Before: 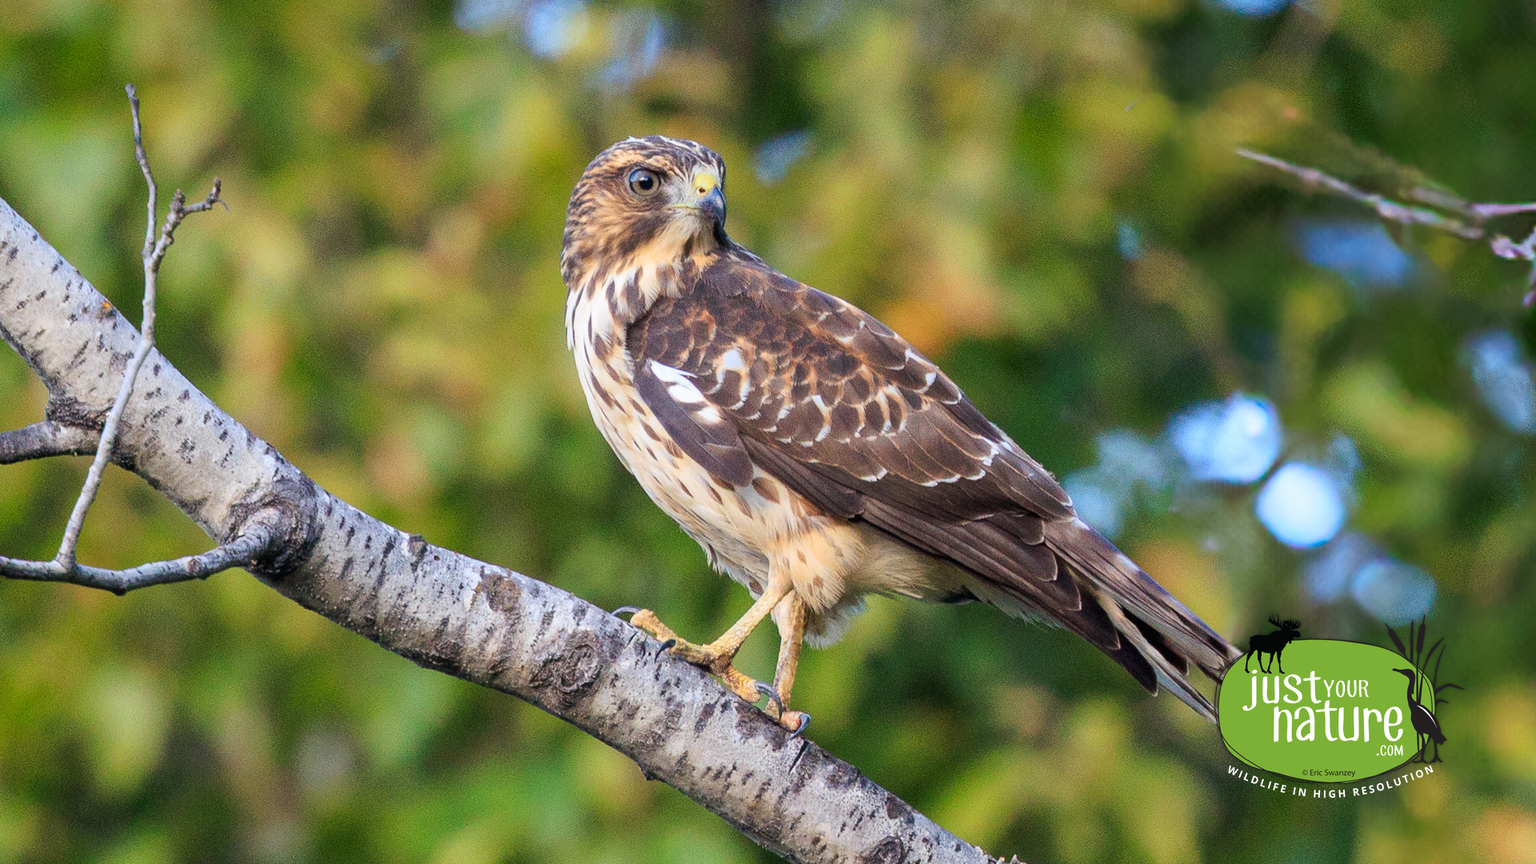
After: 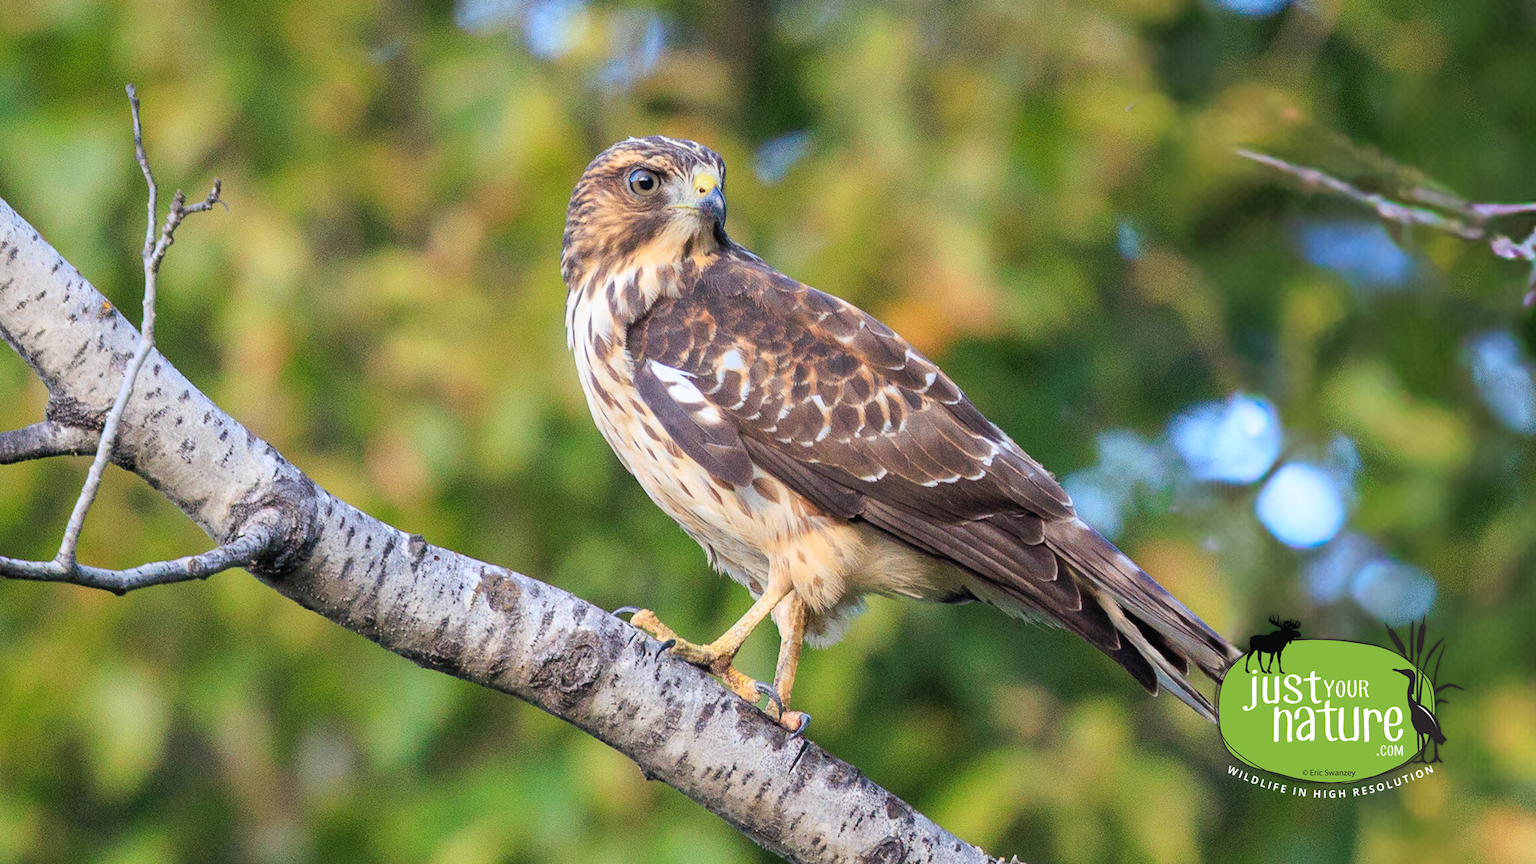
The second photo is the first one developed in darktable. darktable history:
contrast brightness saturation: contrast 0.051, brightness 0.069, saturation 0.007
